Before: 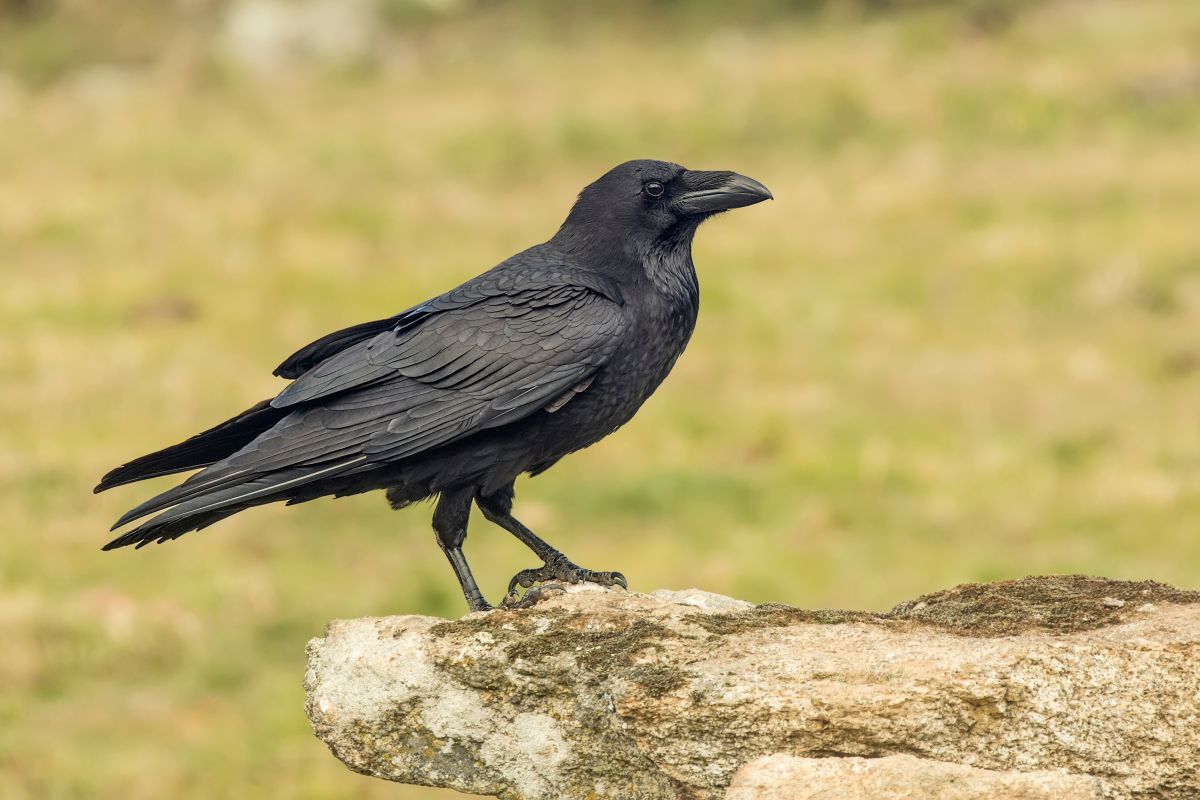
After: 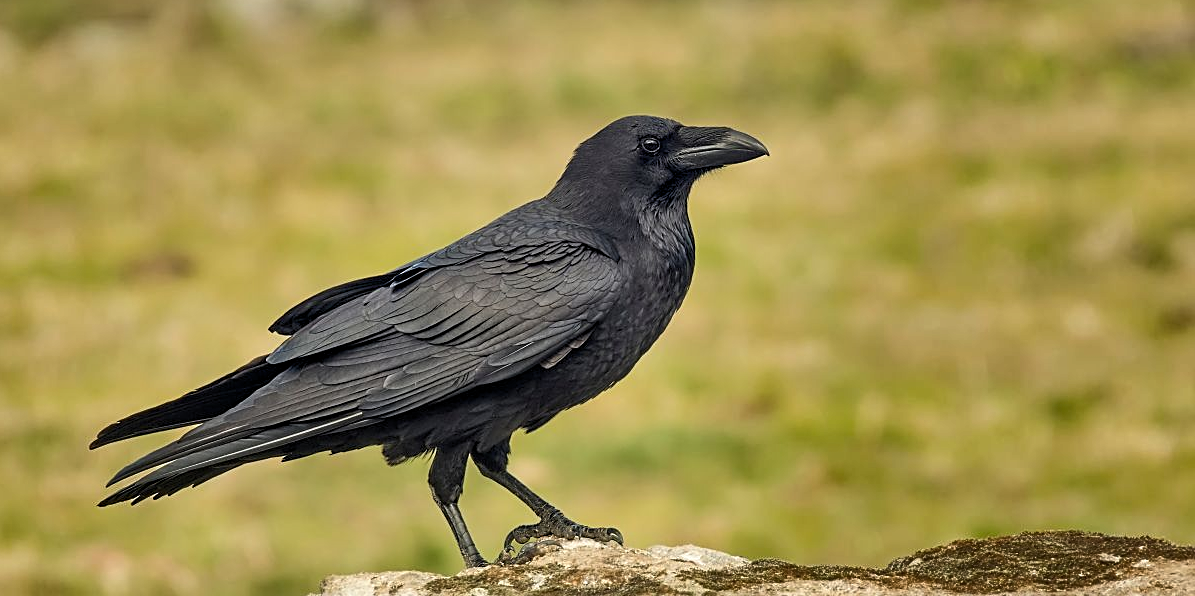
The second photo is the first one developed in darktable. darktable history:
crop: left 0.362%, top 5.559%, bottom 19.862%
shadows and highlights: radius 107.76, shadows 41.22, highlights -72.55, low approximation 0.01, soften with gaussian
levels: levels [0.016, 0.5, 0.996]
sharpen: on, module defaults
